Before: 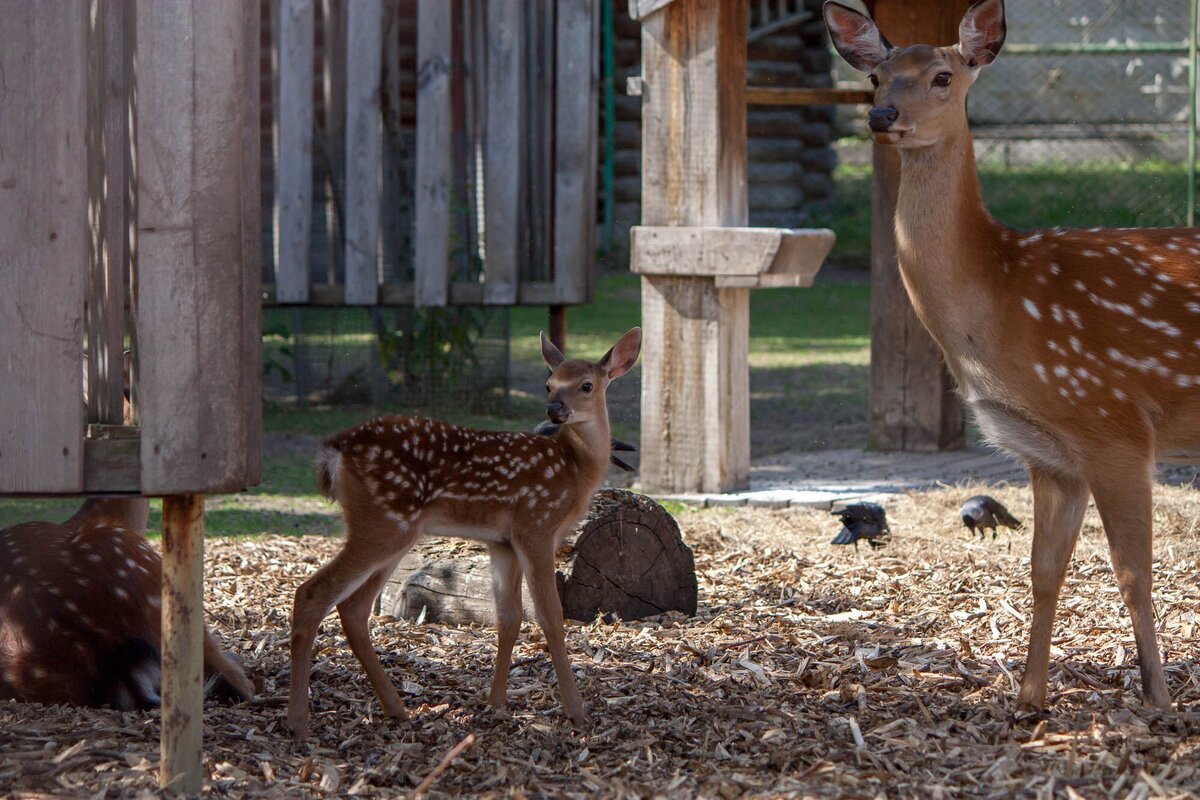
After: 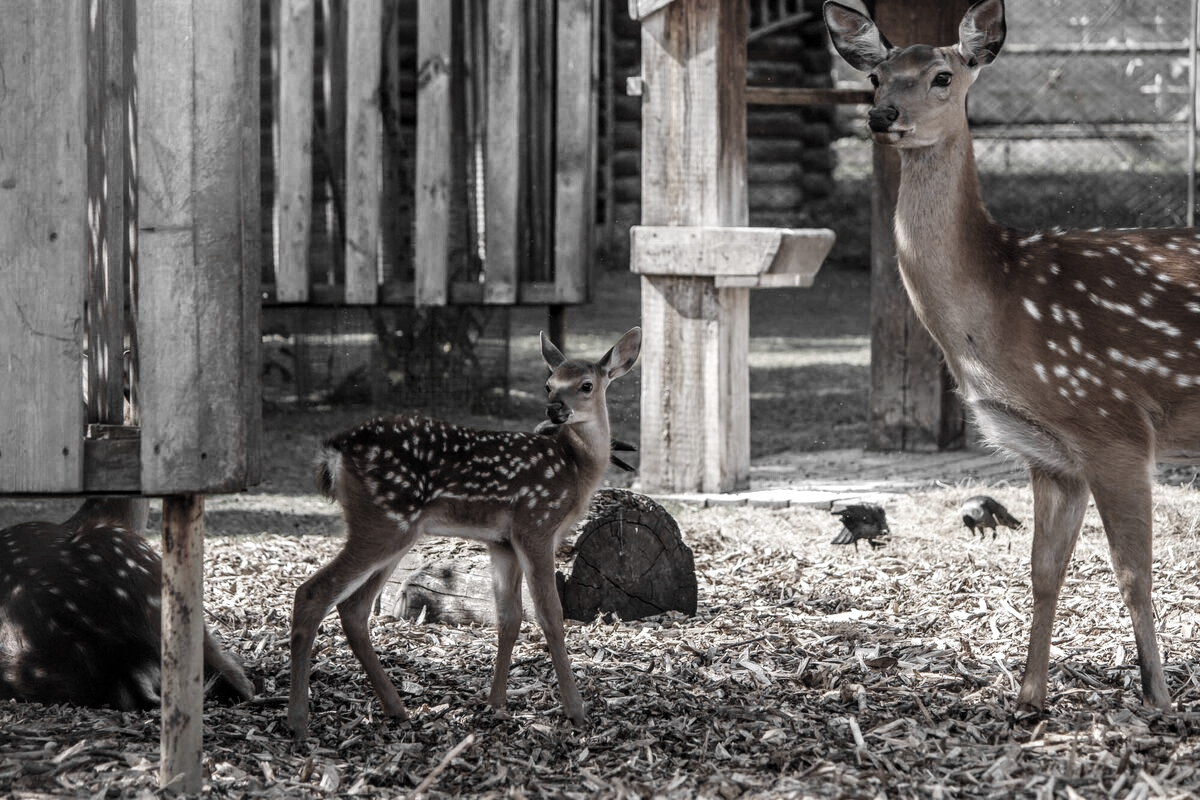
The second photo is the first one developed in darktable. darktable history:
color zones: curves: ch0 [(0, 0.613) (0.01, 0.613) (0.245, 0.448) (0.498, 0.529) (0.642, 0.665) (0.879, 0.777) (0.99, 0.613)]; ch1 [(0, 0.035) (0.121, 0.189) (0.259, 0.197) (0.415, 0.061) (0.589, 0.022) (0.732, 0.022) (0.857, 0.026) (0.991, 0.053)], mix 25.94%
tone curve: curves: ch0 [(0, 0.023) (0.1, 0.084) (0.184, 0.168) (0.45, 0.54) (0.57, 0.683) (0.722, 0.825) (0.877, 0.948) (1, 1)]; ch1 [(0, 0) (0.414, 0.395) (0.453, 0.437) (0.502, 0.509) (0.521, 0.519) (0.573, 0.568) (0.618, 0.61) (0.654, 0.642) (1, 1)]; ch2 [(0, 0) (0.421, 0.43) (0.45, 0.463) (0.492, 0.504) (0.511, 0.519) (0.557, 0.557) (0.602, 0.605) (1, 1)], preserve colors none
local contrast: on, module defaults
